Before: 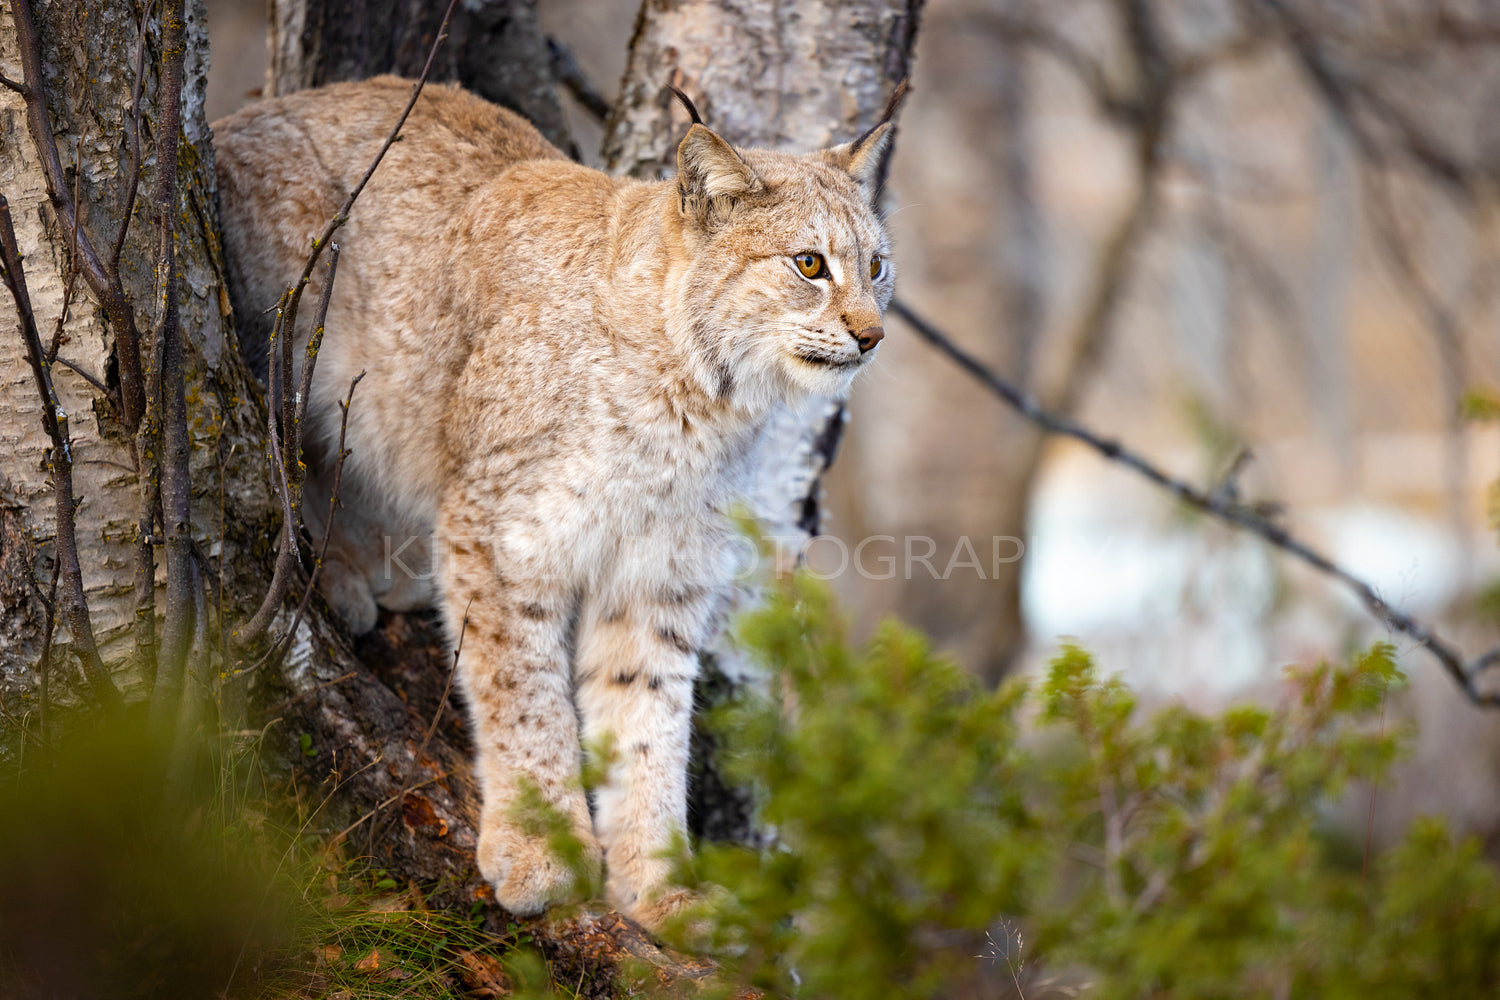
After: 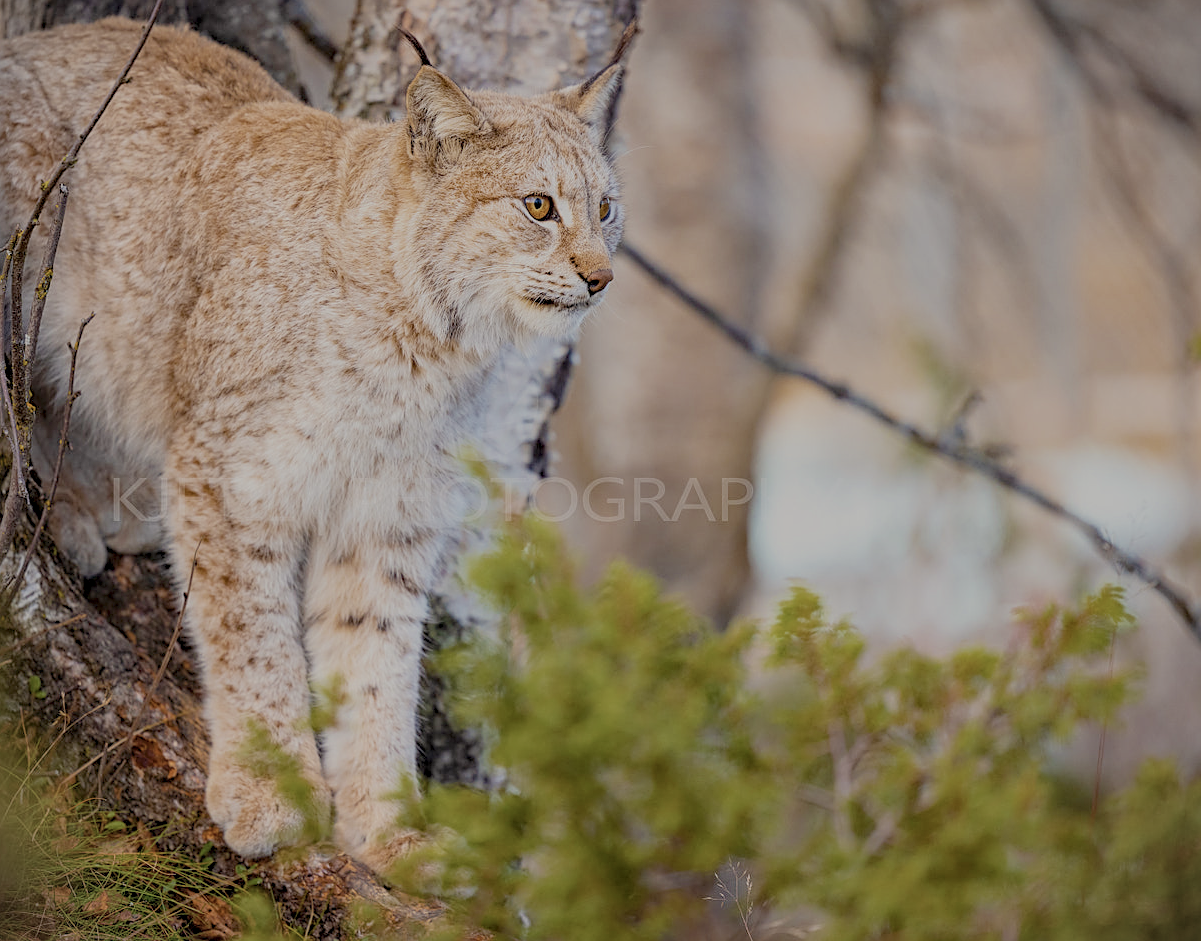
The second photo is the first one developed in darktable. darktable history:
filmic rgb: black relative exposure -13.99 EV, white relative exposure 7.99 EV, threshold 3.02 EV, hardness 3.73, latitude 49.14%, contrast 0.502, color science v5 (2021), contrast in shadows safe, contrast in highlights safe, enable highlight reconstruction true
vignetting: fall-off start 99.71%, brightness -0.287
exposure: exposure 0.195 EV, compensate highlight preservation false
sharpen: on, module defaults
local contrast: highlights 92%, shadows 86%, detail 160%, midtone range 0.2
contrast brightness saturation: contrast 0.103, saturation -0.363
color balance rgb: power › chroma 0.308%, power › hue 22.81°, highlights gain › chroma 1.015%, highlights gain › hue 68.07°, perceptual saturation grading › global saturation 9.98%, global vibrance 24.283%
crop and rotate: left 18.114%, top 5.813%, right 1.807%
